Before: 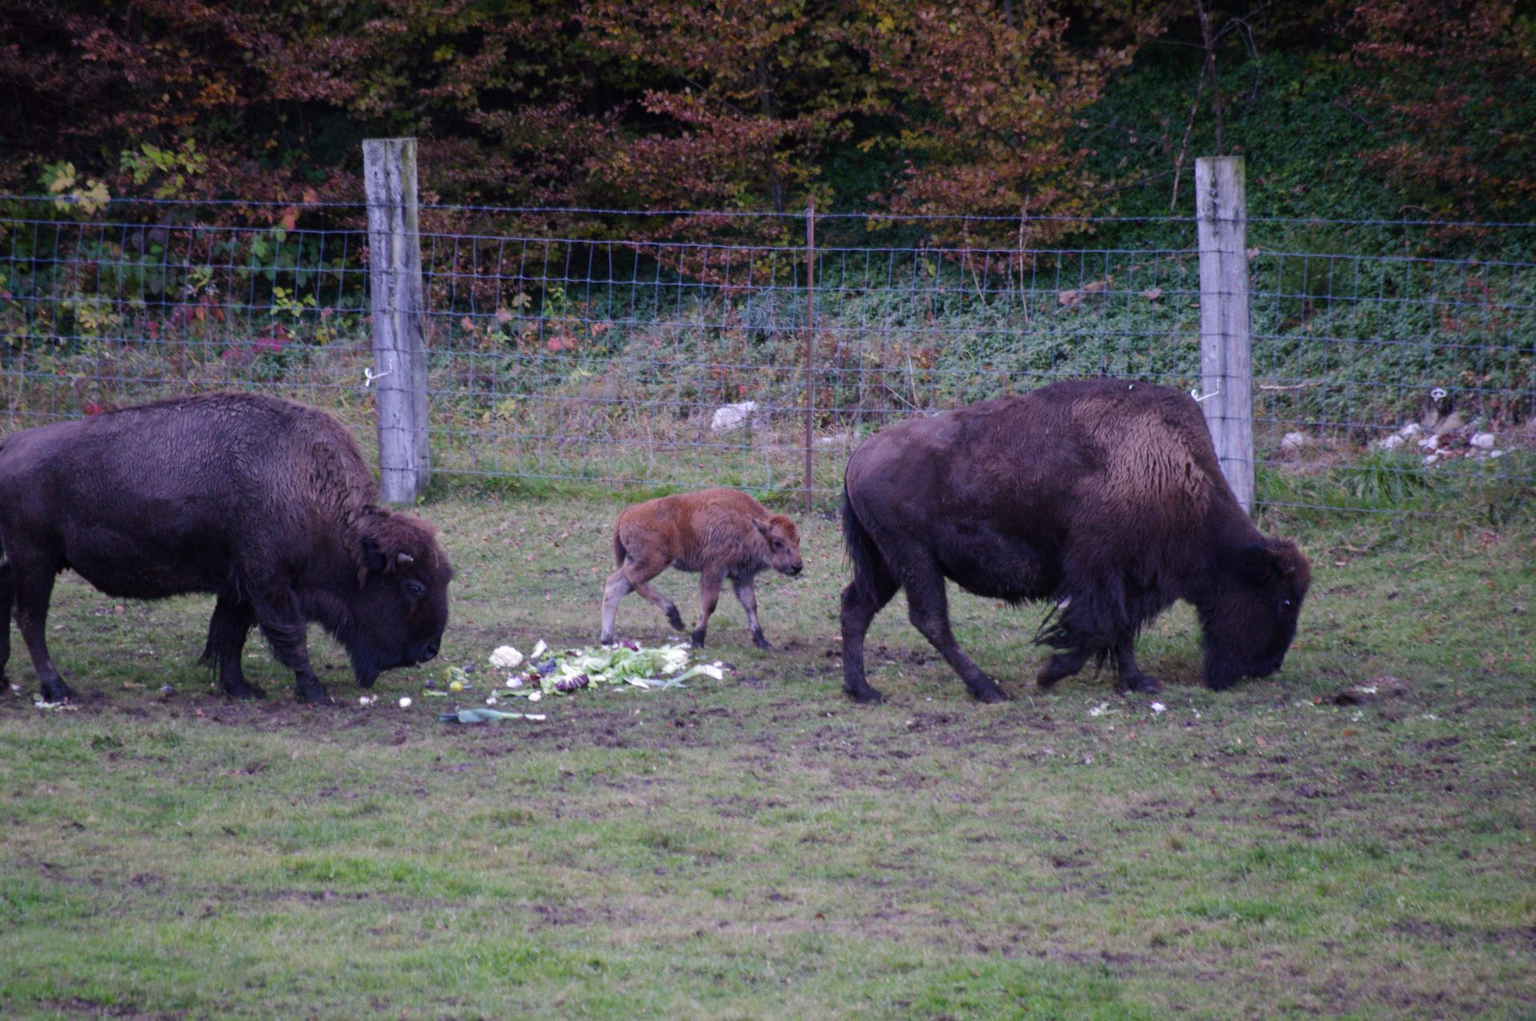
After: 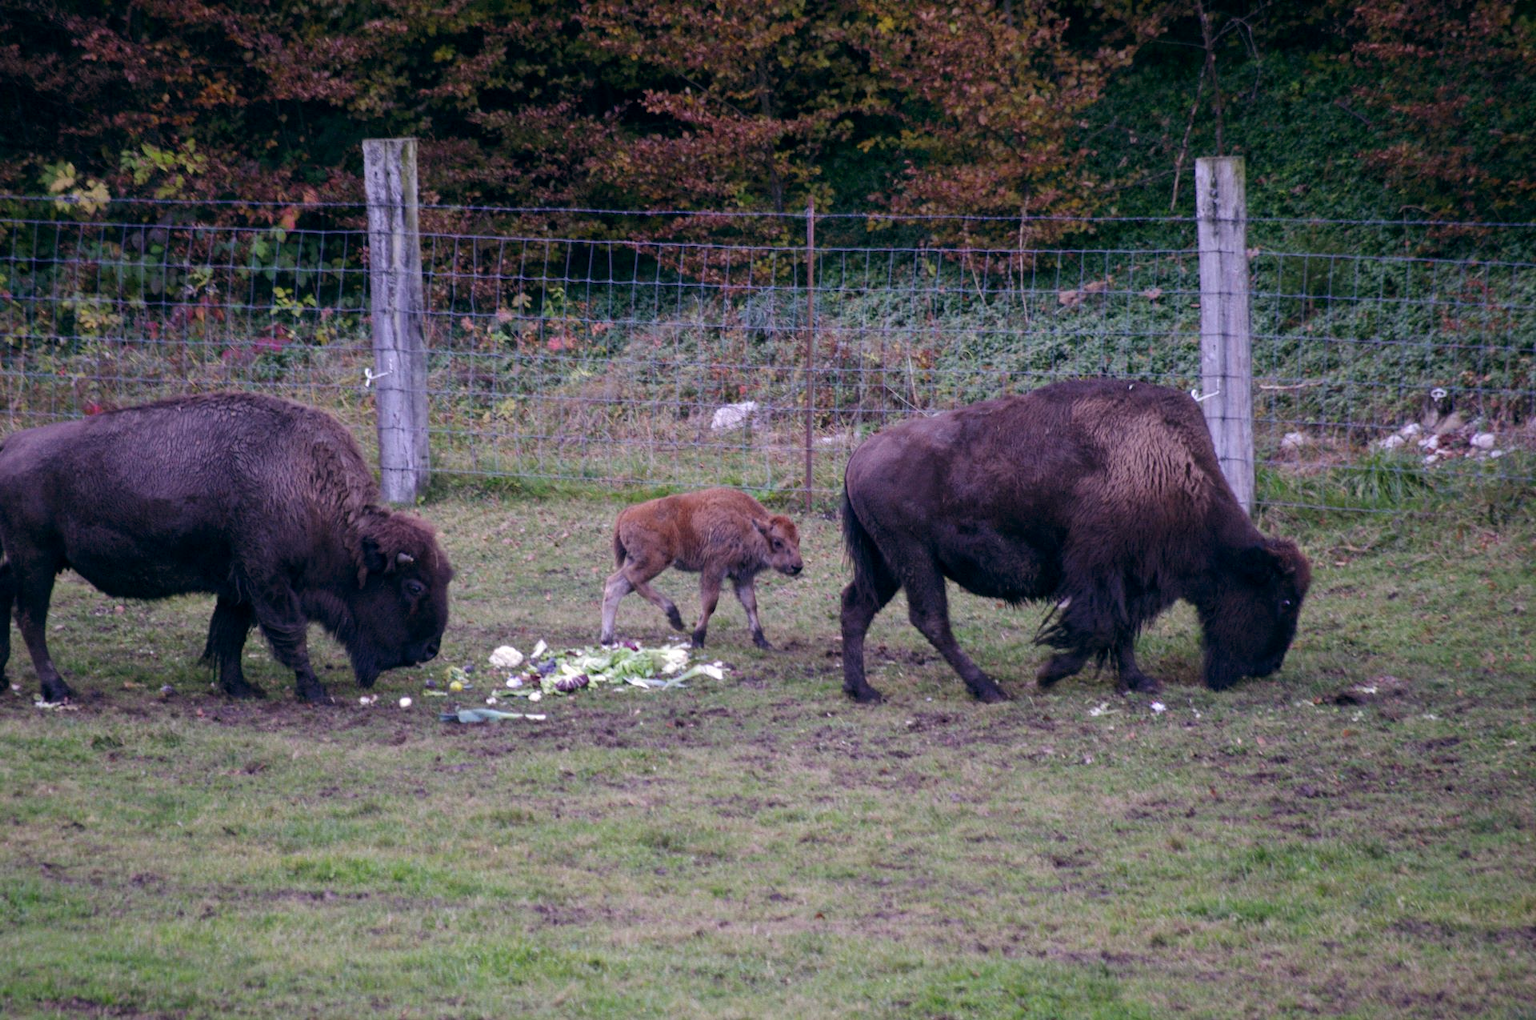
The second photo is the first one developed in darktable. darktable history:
local contrast: highlights 100%, shadows 100%, detail 120%, midtone range 0.2
color balance: lift [1, 0.998, 1.001, 1.002], gamma [1, 1.02, 1, 0.98], gain [1, 1.02, 1.003, 0.98]
